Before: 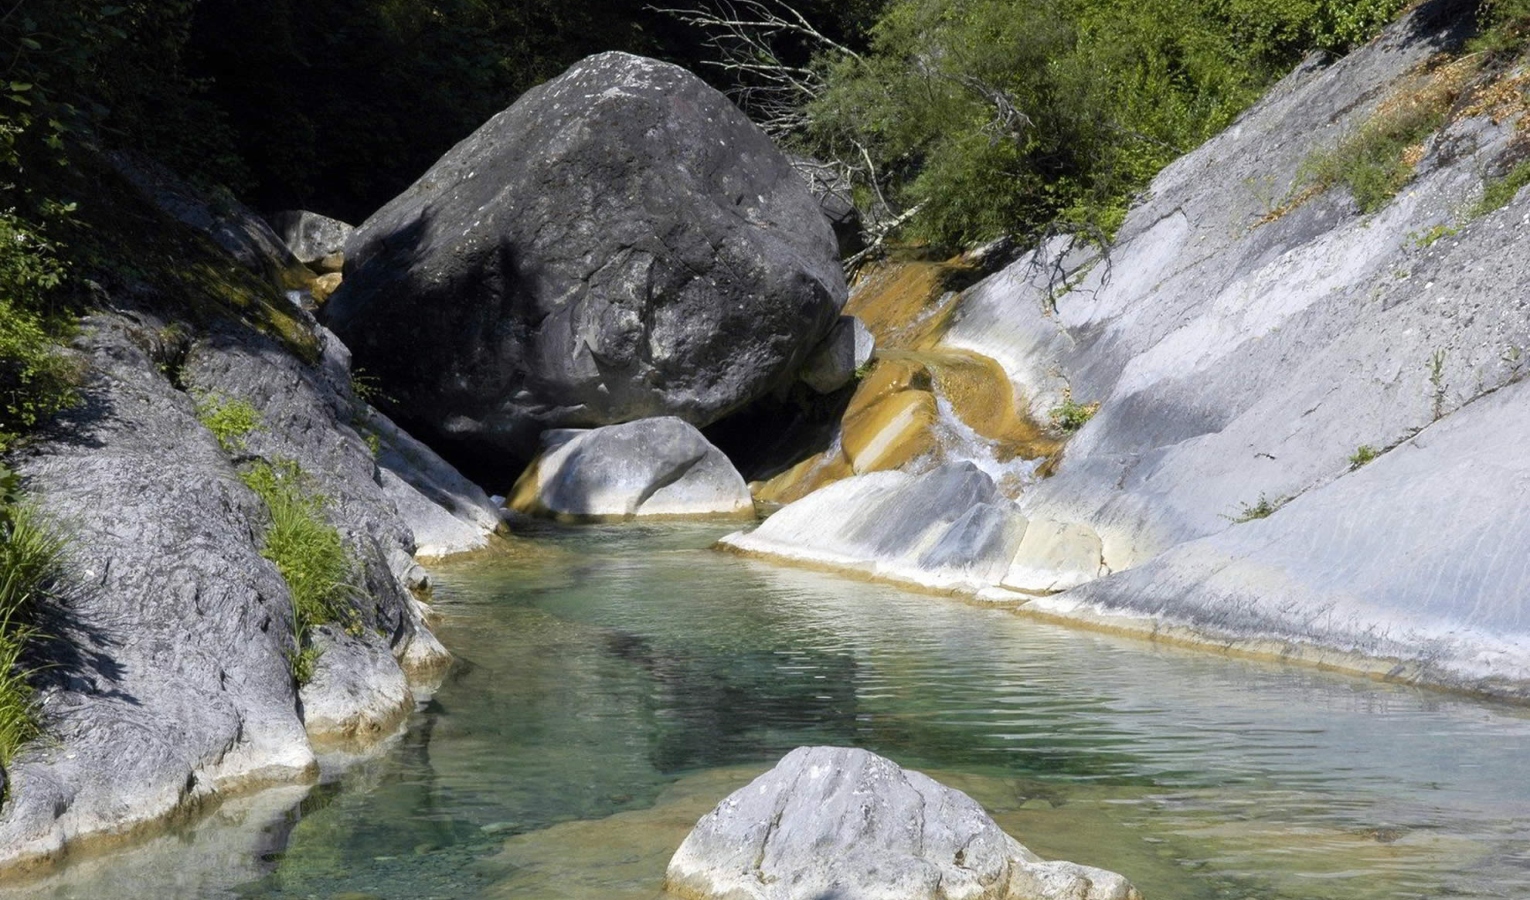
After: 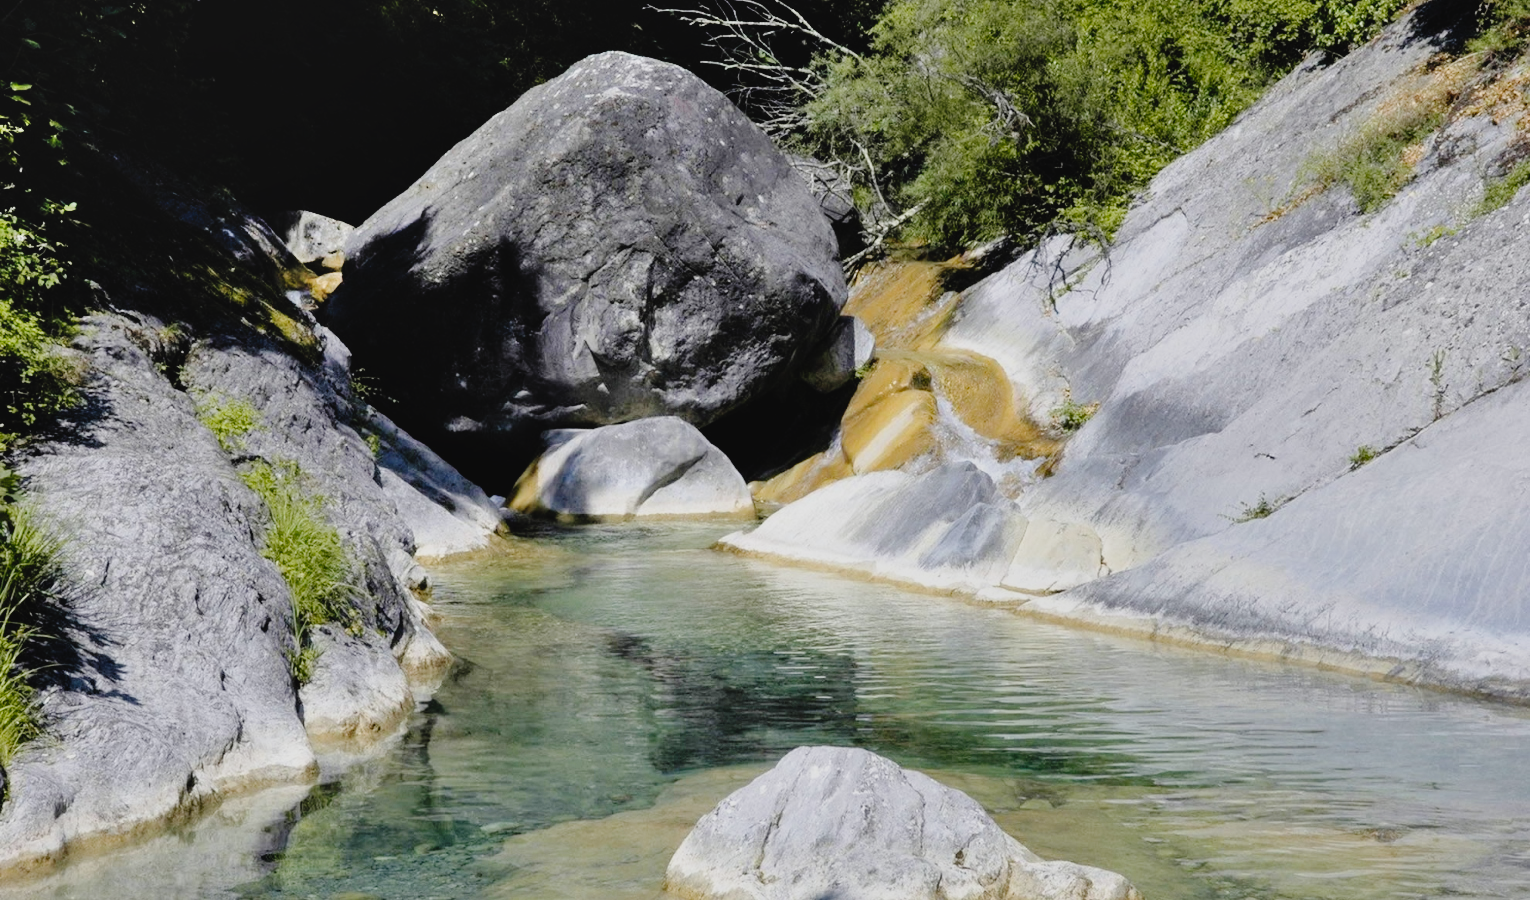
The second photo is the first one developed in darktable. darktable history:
tone curve: curves: ch0 [(0.001, 0.029) (0.084, 0.074) (0.162, 0.165) (0.304, 0.382) (0.466, 0.576) (0.654, 0.741) (0.848, 0.906) (0.984, 0.963)]; ch1 [(0, 0) (0.34, 0.235) (0.46, 0.46) (0.515, 0.502) (0.553, 0.567) (0.764, 0.815) (1, 1)]; ch2 [(0, 0) (0.44, 0.458) (0.479, 0.492) (0.524, 0.507) (0.547, 0.579) (0.673, 0.712) (1, 1)], preserve colors none
shadows and highlights: shadows color adjustment 98.02%, highlights color adjustment 58.16%, soften with gaussian
filmic rgb: black relative exposure -7.65 EV, white relative exposure 4.56 EV, hardness 3.61
